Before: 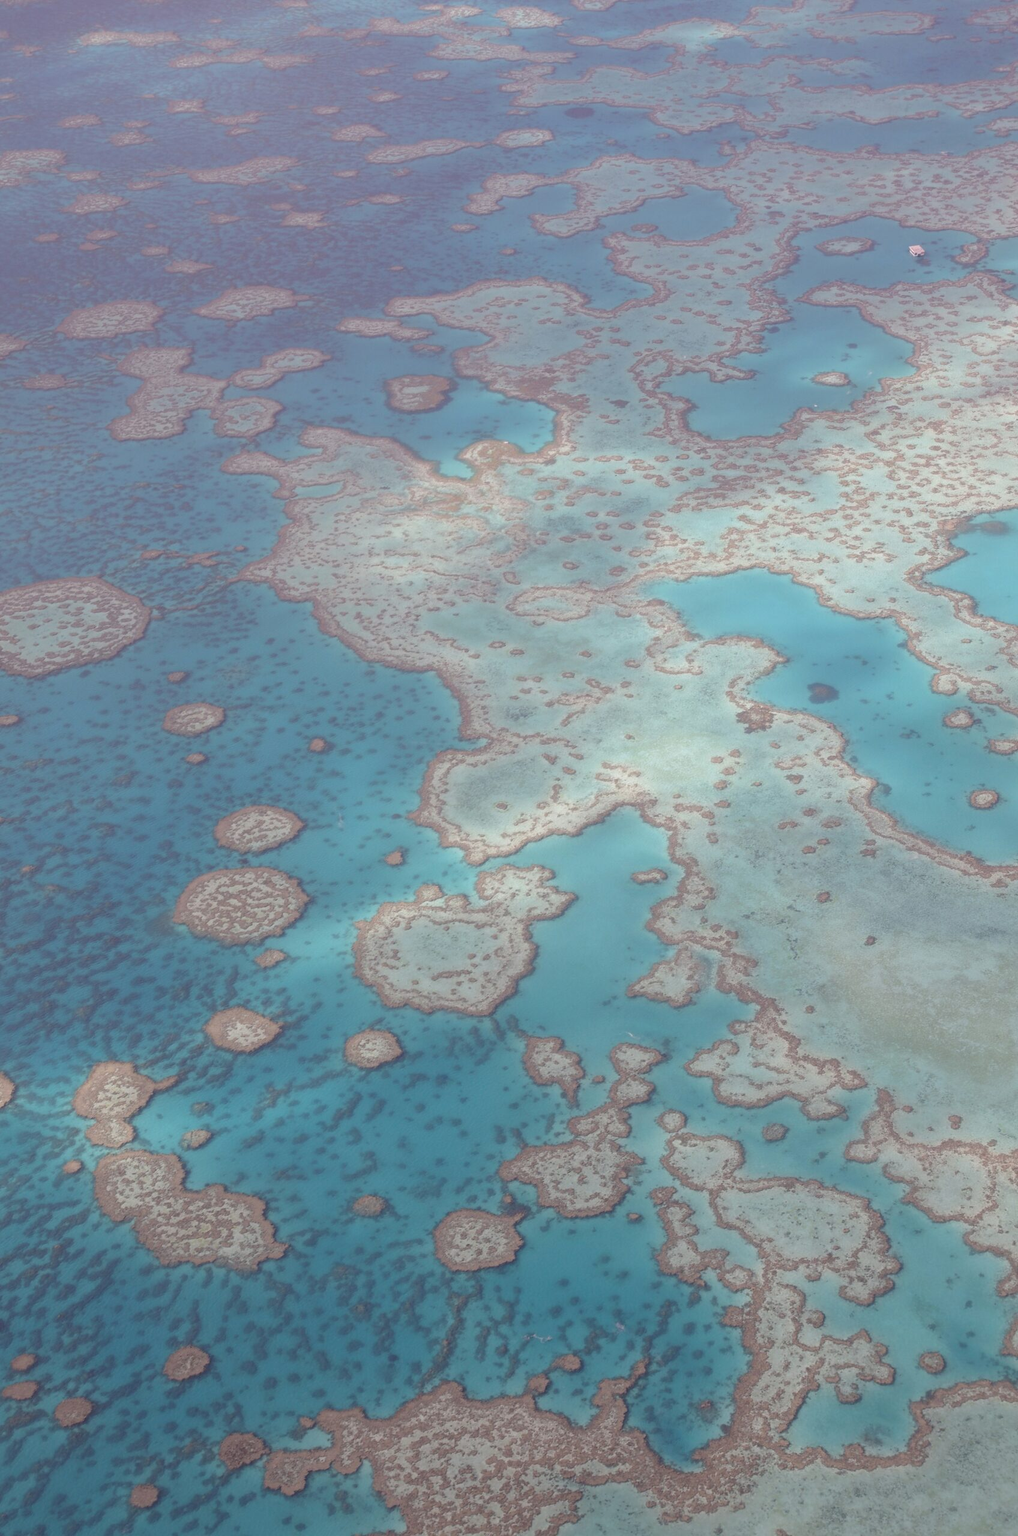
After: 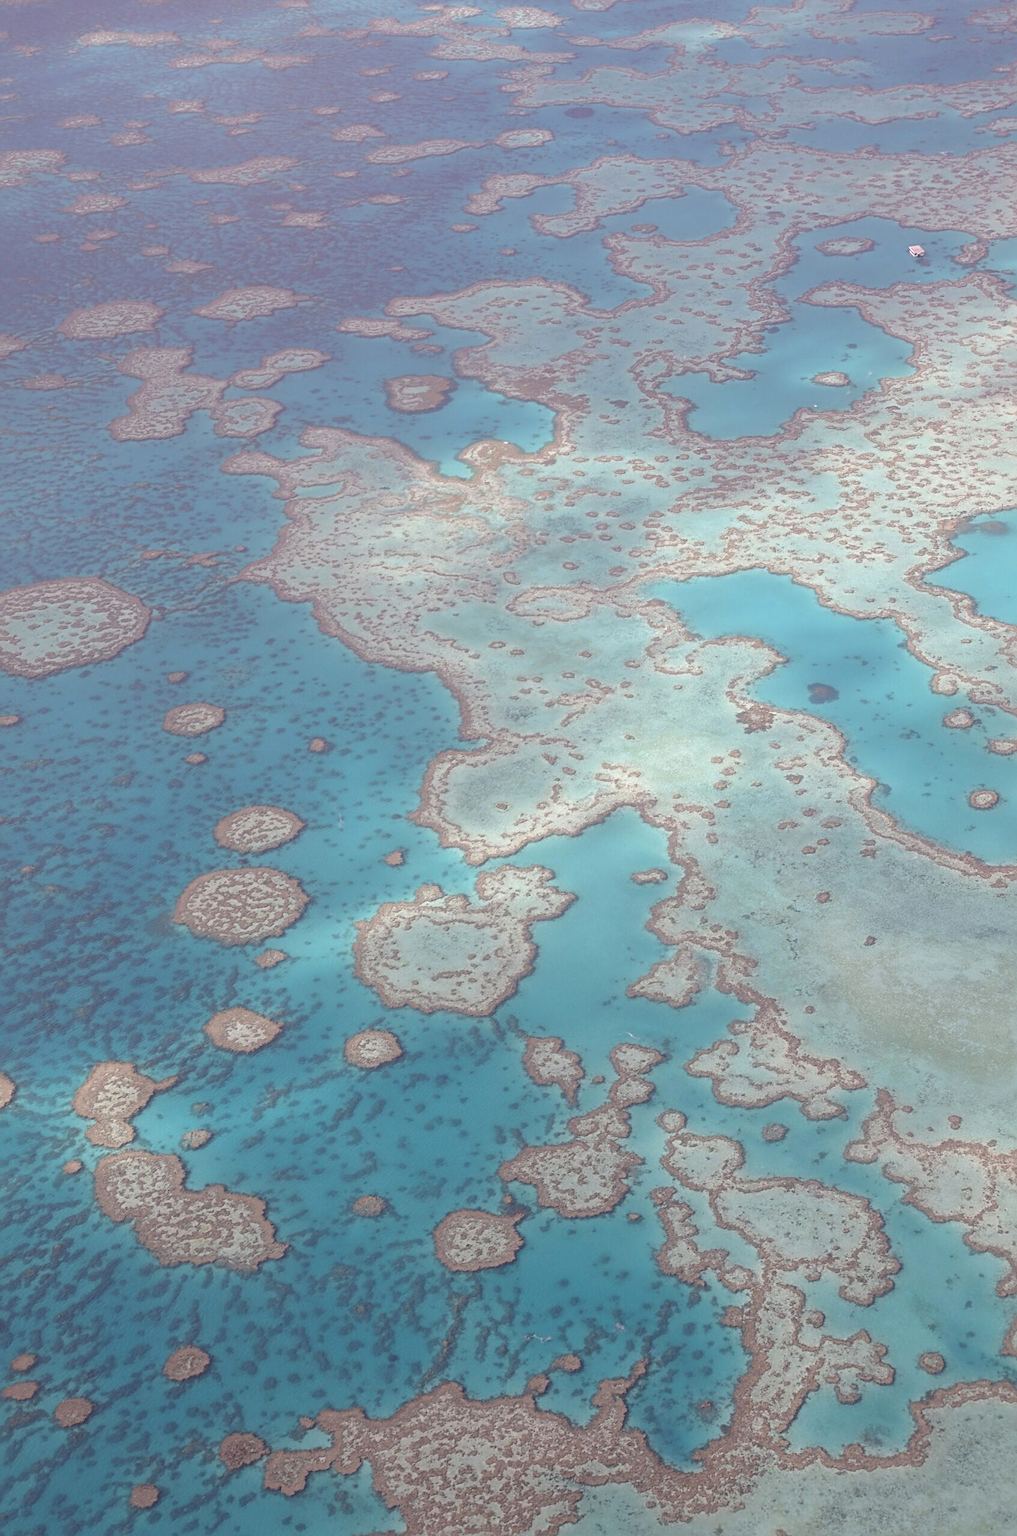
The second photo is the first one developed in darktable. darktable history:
sharpen: radius 3.119
tone equalizer: on, module defaults
exposure: exposure 0.178 EV, compensate exposure bias true, compensate highlight preservation false
